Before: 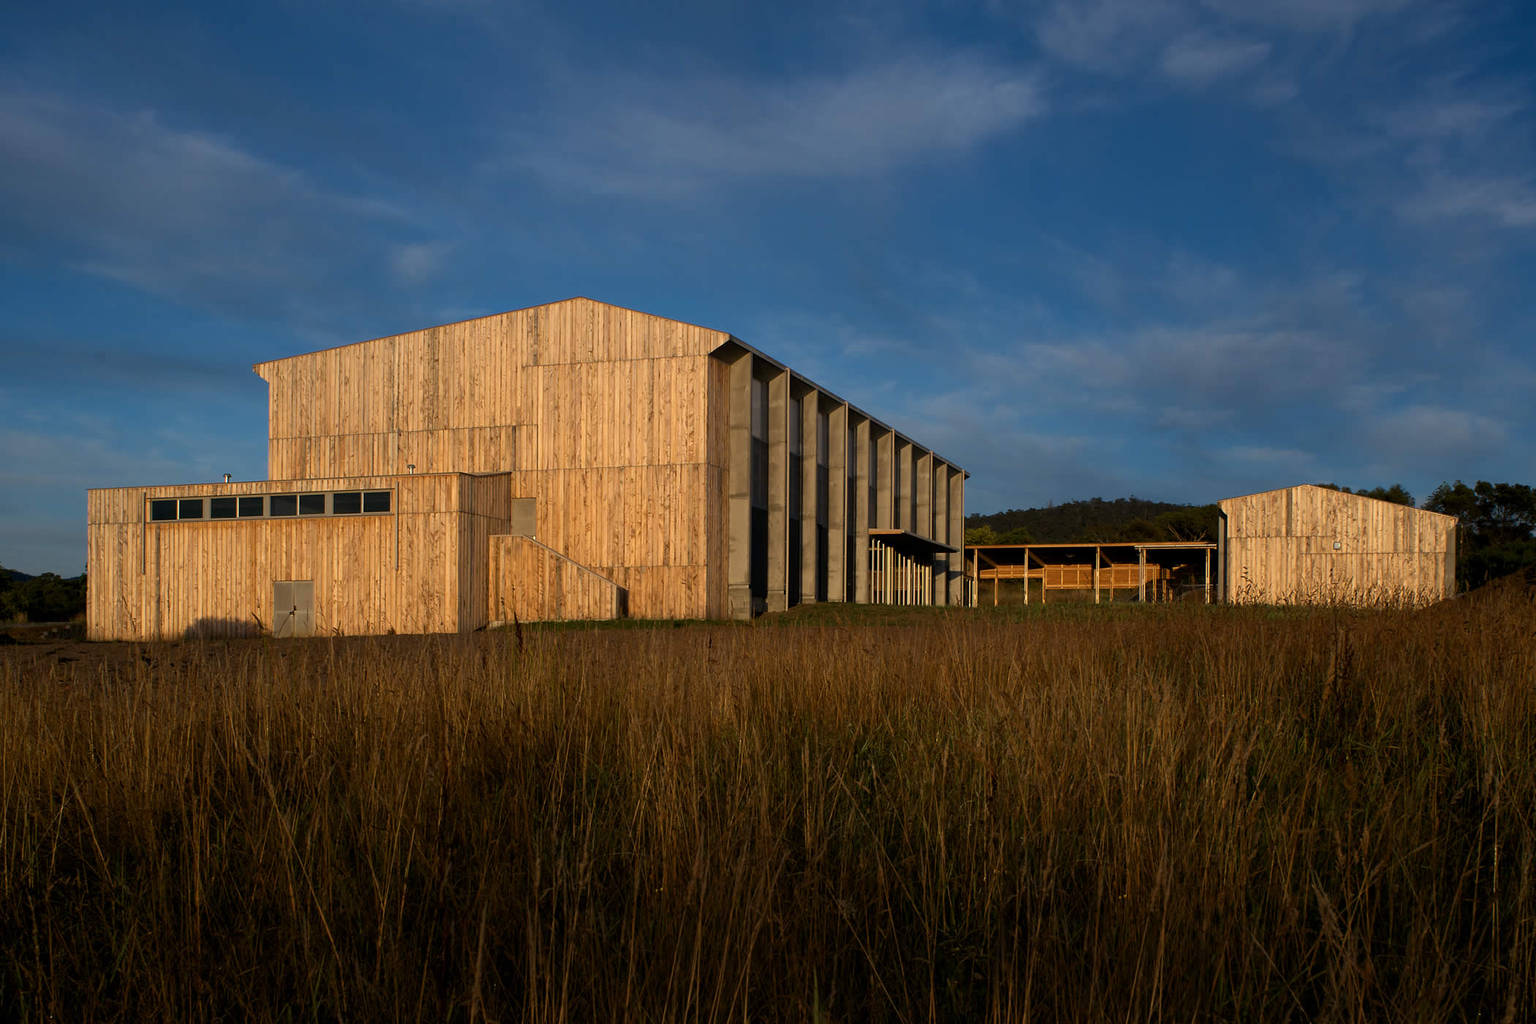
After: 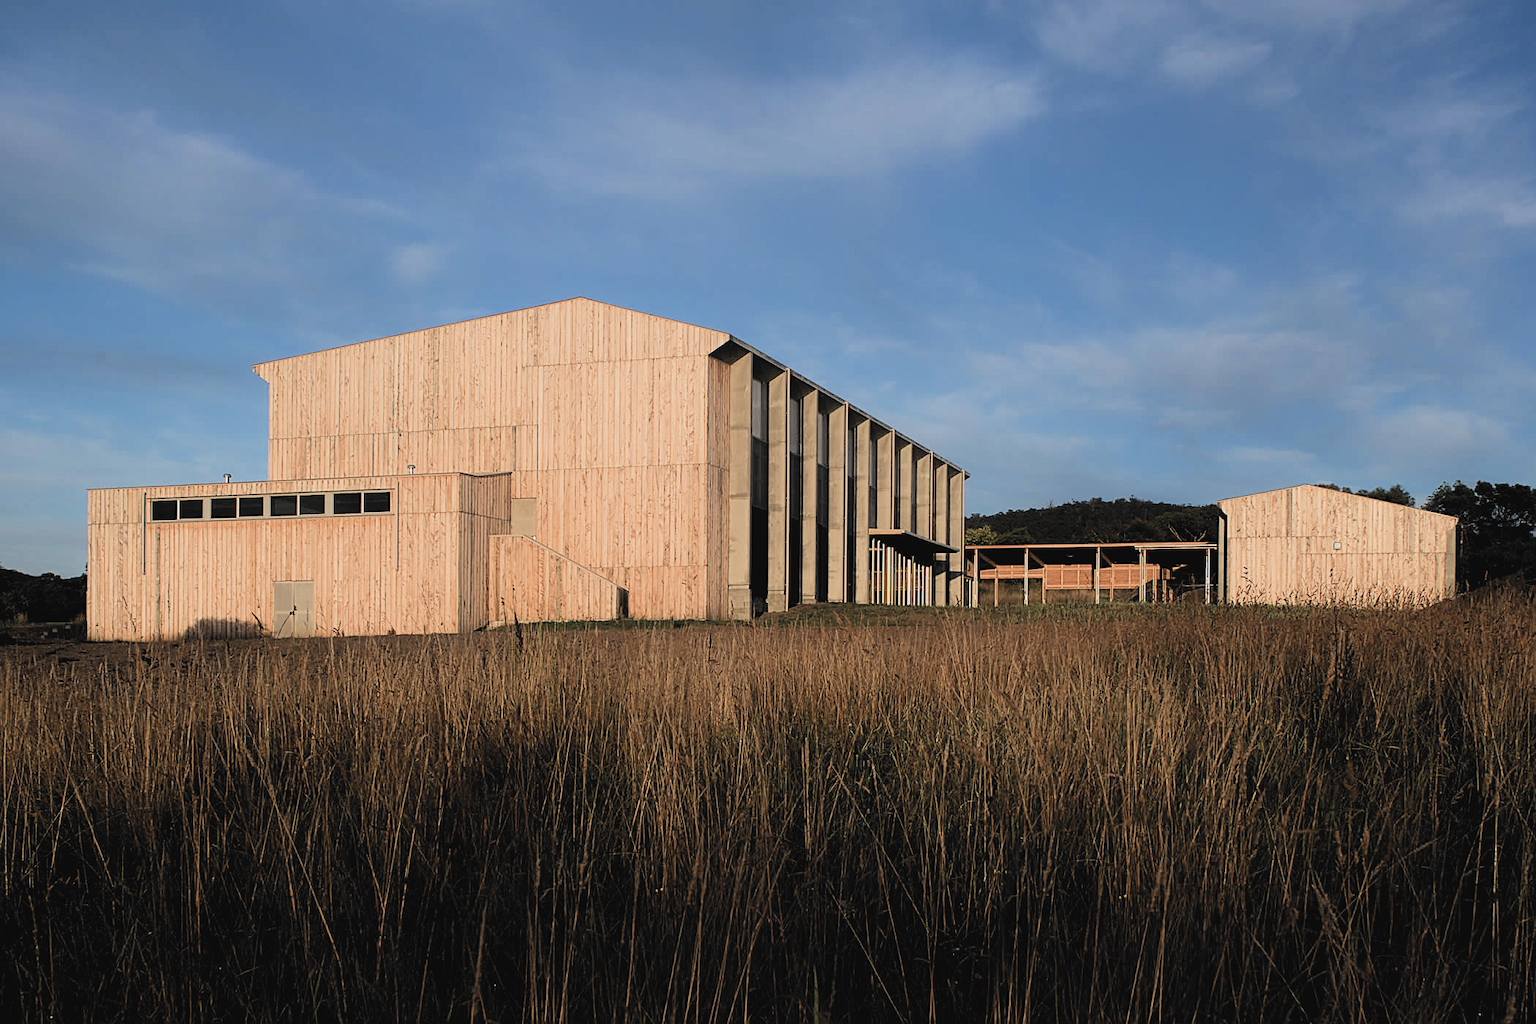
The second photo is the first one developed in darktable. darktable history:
exposure: black level correction 0, exposure 1.458 EV, compensate highlight preservation false
color balance rgb: linear chroma grading › global chroma 0.29%, perceptual saturation grading › global saturation -26.846%
contrast brightness saturation: contrast -0.082, brightness -0.044, saturation -0.11
sharpen: on, module defaults
filmic rgb: black relative exposure -5.06 EV, white relative exposure 3.97 EV, hardness 2.88, contrast 1.408, highlights saturation mix -31.37%, preserve chrominance max RGB, color science v6 (2022), contrast in shadows safe, contrast in highlights safe
contrast equalizer: octaves 7, y [[0.5, 0.496, 0.435, 0.435, 0.496, 0.5], [0.5 ×6], [0.5 ×6], [0 ×6], [0 ×6]]
